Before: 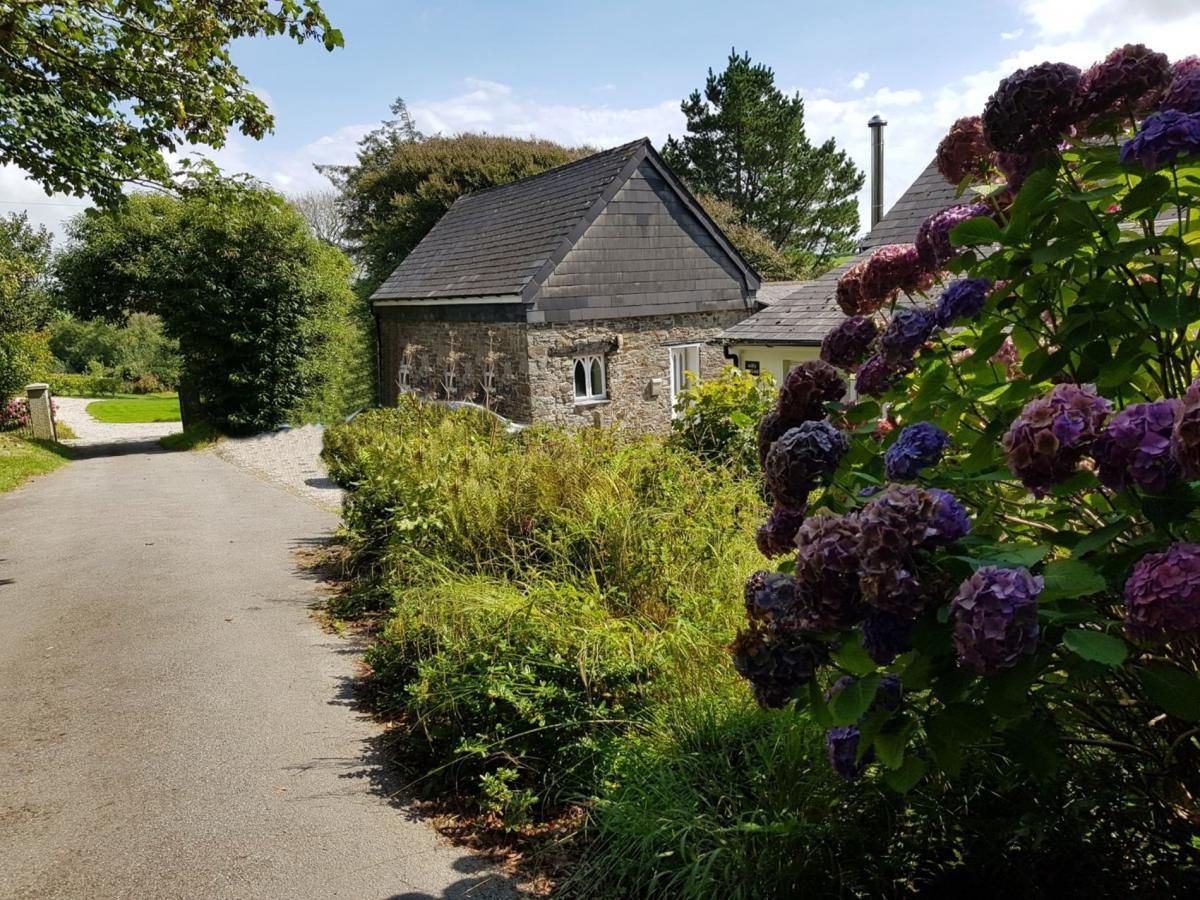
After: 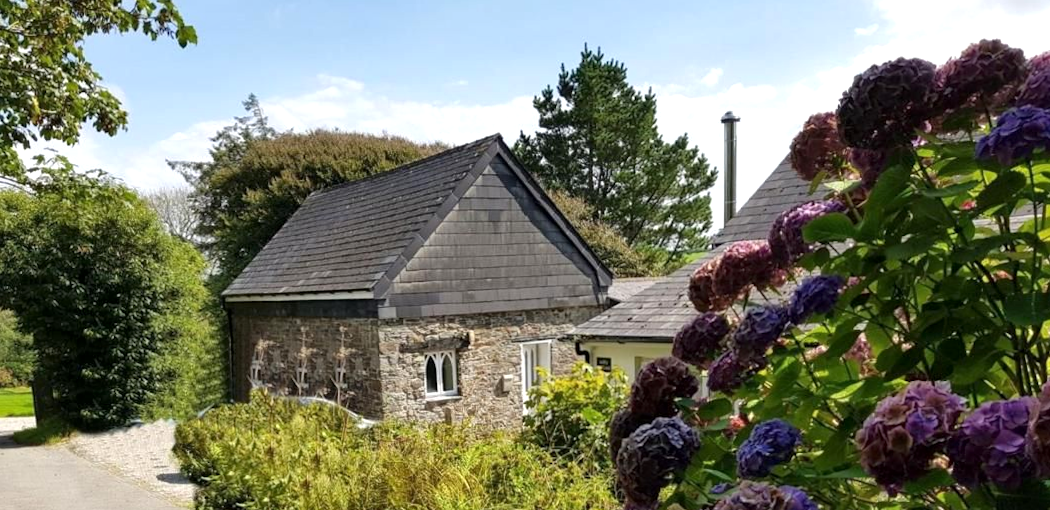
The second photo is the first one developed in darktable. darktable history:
crop and rotate: left 11.812%, bottom 42.776%
local contrast: mode bilateral grid, contrast 20, coarseness 50, detail 120%, midtone range 0.2
rotate and perspective: rotation 0.192°, lens shift (horizontal) -0.015, crop left 0.005, crop right 0.996, crop top 0.006, crop bottom 0.99
exposure: exposure 0.3 EV, compensate highlight preservation false
